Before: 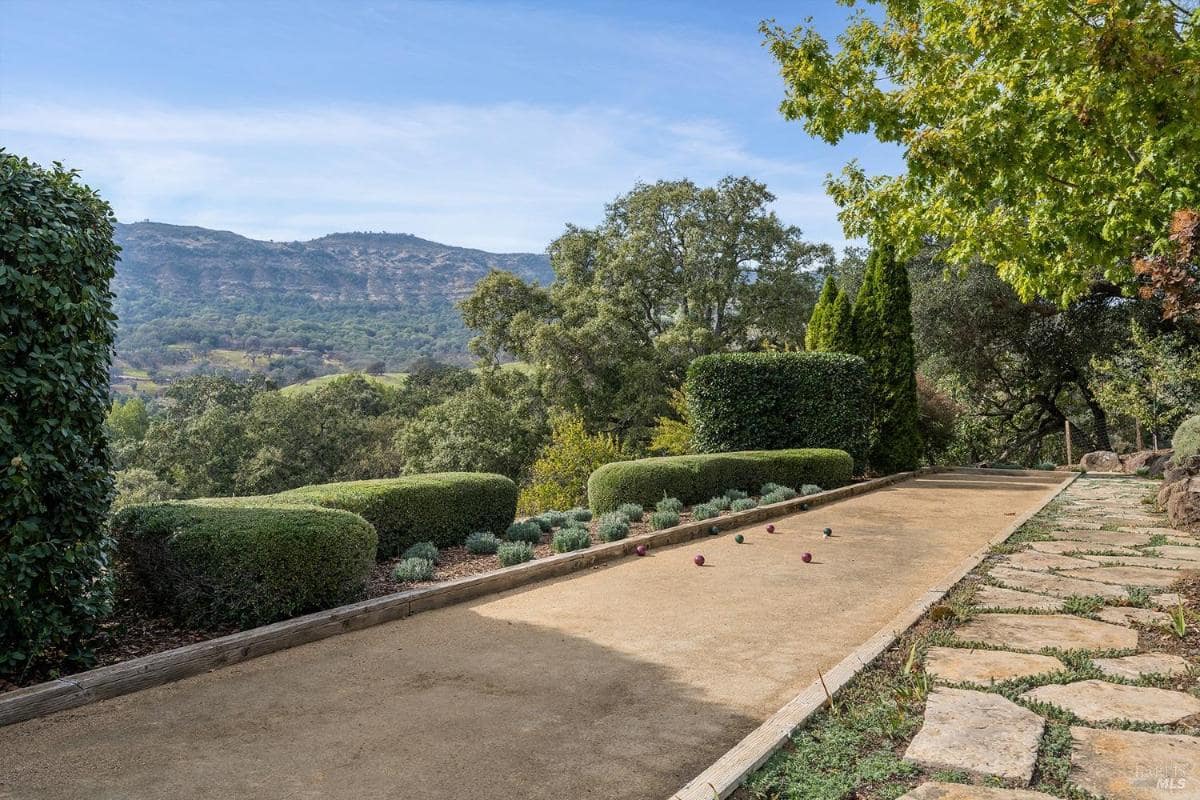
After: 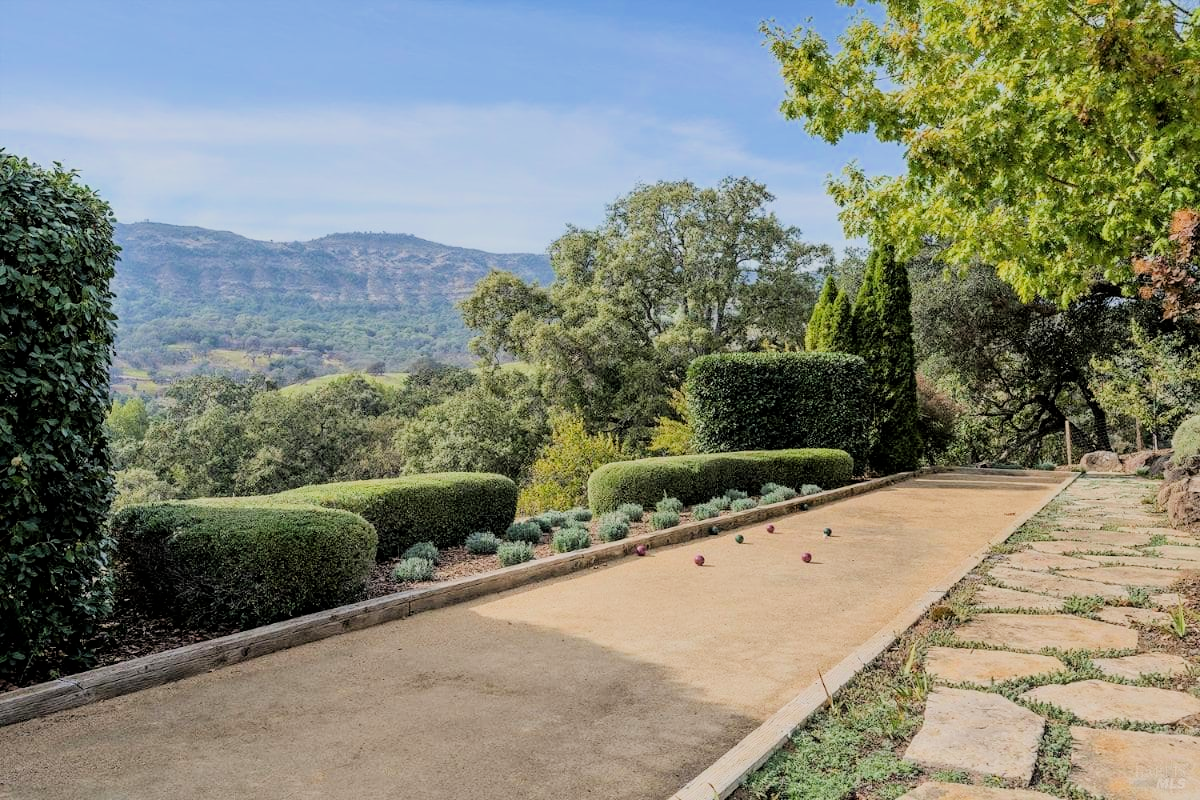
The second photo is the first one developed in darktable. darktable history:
exposure: exposure 0.669 EV, compensate highlight preservation false
filmic rgb: black relative exposure -6.15 EV, white relative exposure 6.96 EV, hardness 2.23, color science v6 (2022)
